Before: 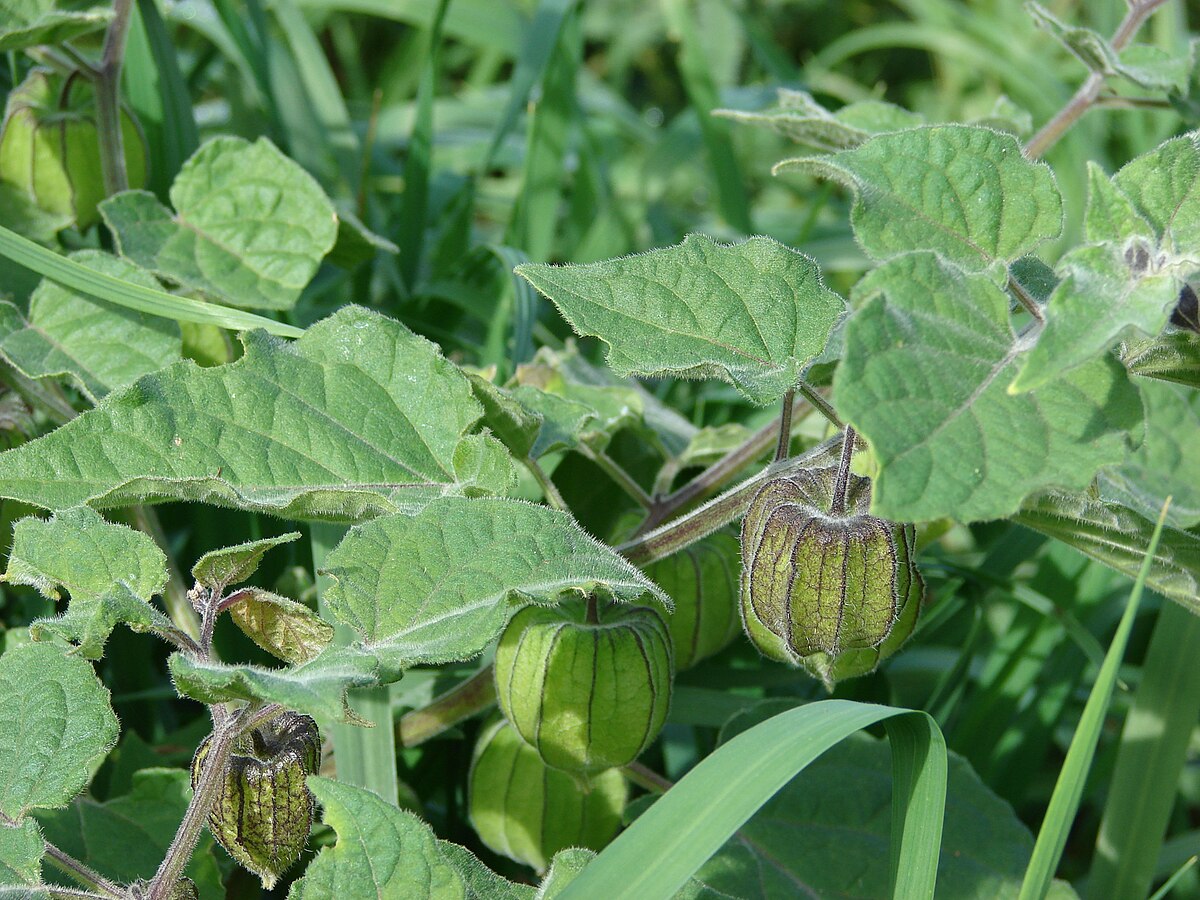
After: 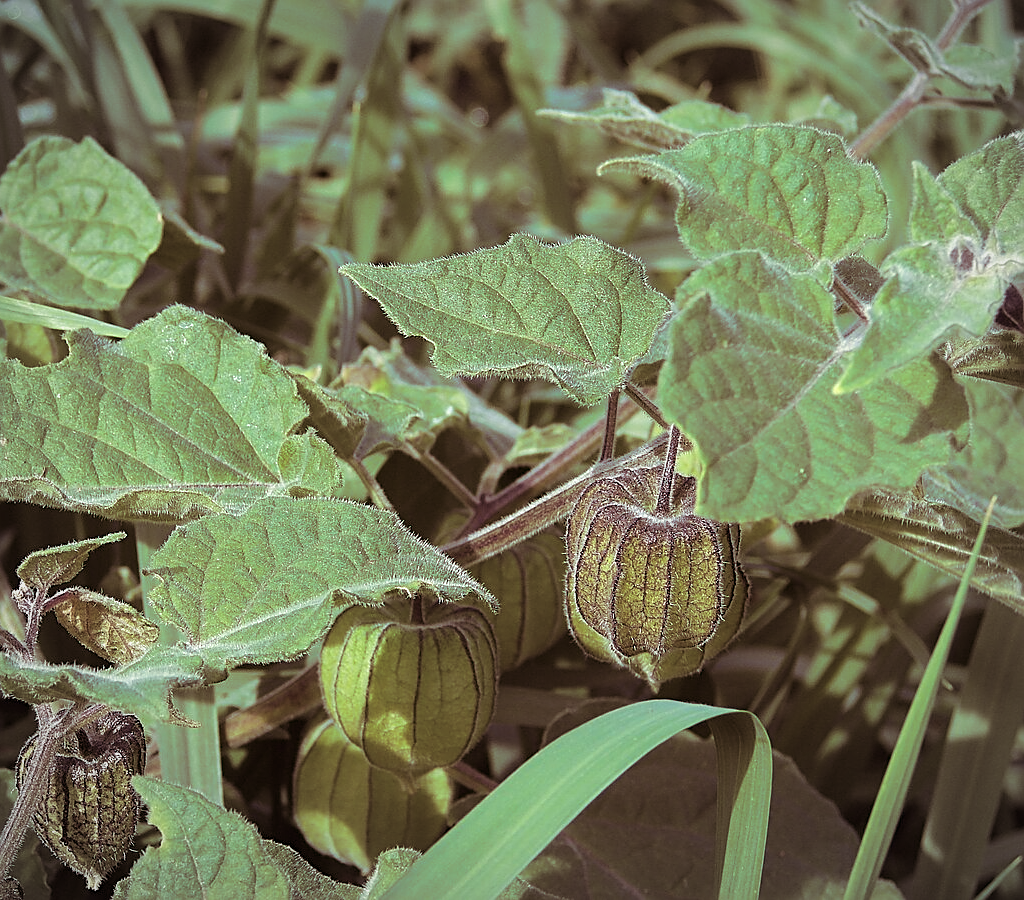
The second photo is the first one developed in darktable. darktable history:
split-toning: on, module defaults
crop and rotate: left 14.584%
sharpen: on, module defaults
vignetting: fall-off radius 70%, automatic ratio true
